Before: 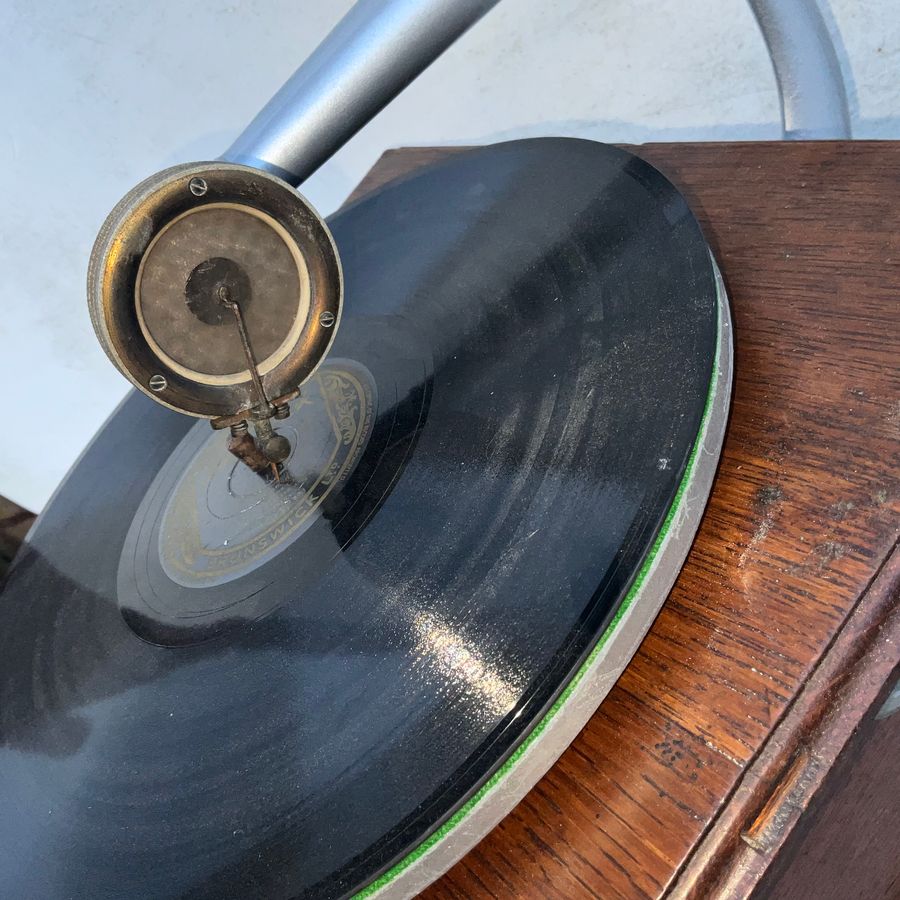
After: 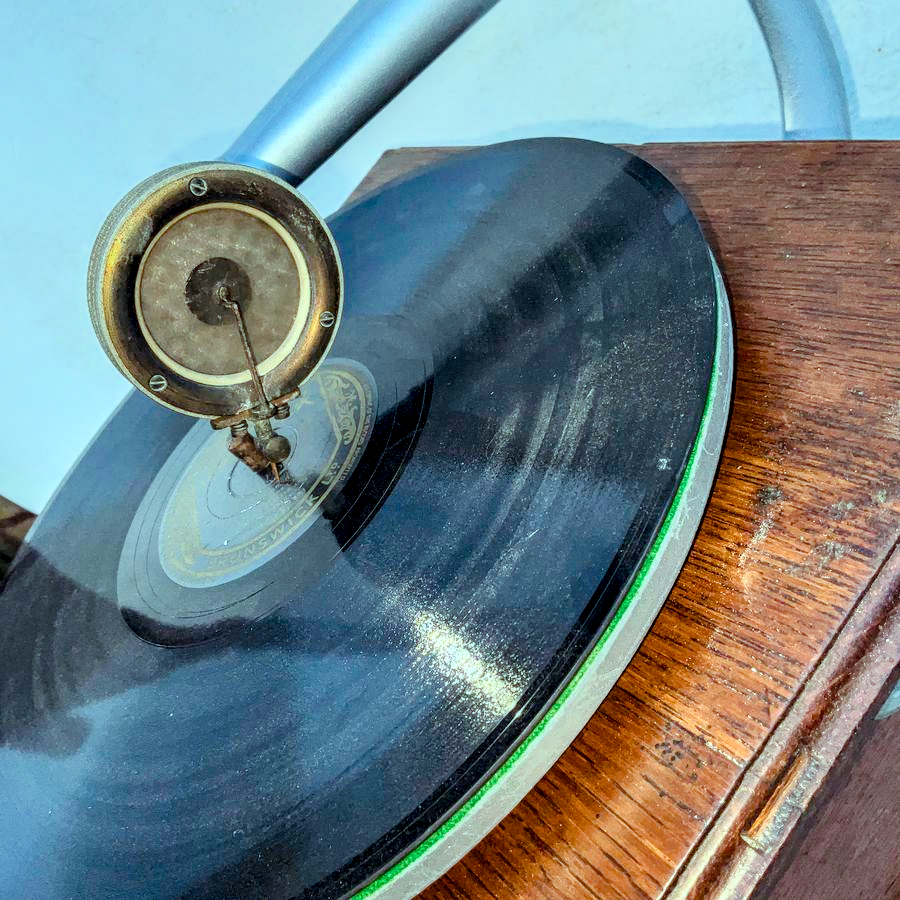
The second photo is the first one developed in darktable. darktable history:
local contrast: highlights 24%, detail 150%
filmic rgb: black relative exposure -7.65 EV, white relative exposure 4.56 EV, hardness 3.61, color science v6 (2022)
color balance rgb: highlights gain › chroma 4.084%, highlights gain › hue 200.14°, perceptual saturation grading › global saturation 20%, perceptual saturation grading › highlights -25.611%, perceptual saturation grading › shadows 49.781%, global vibrance 20.662%
exposure: exposure 0.822 EV, compensate highlight preservation false
